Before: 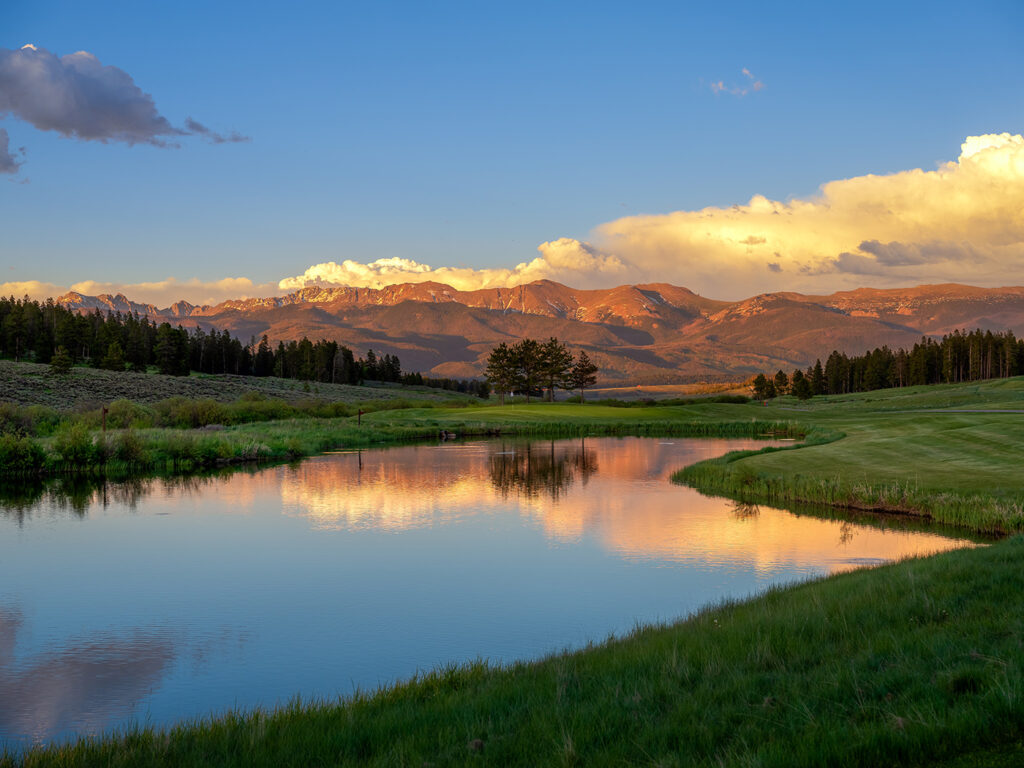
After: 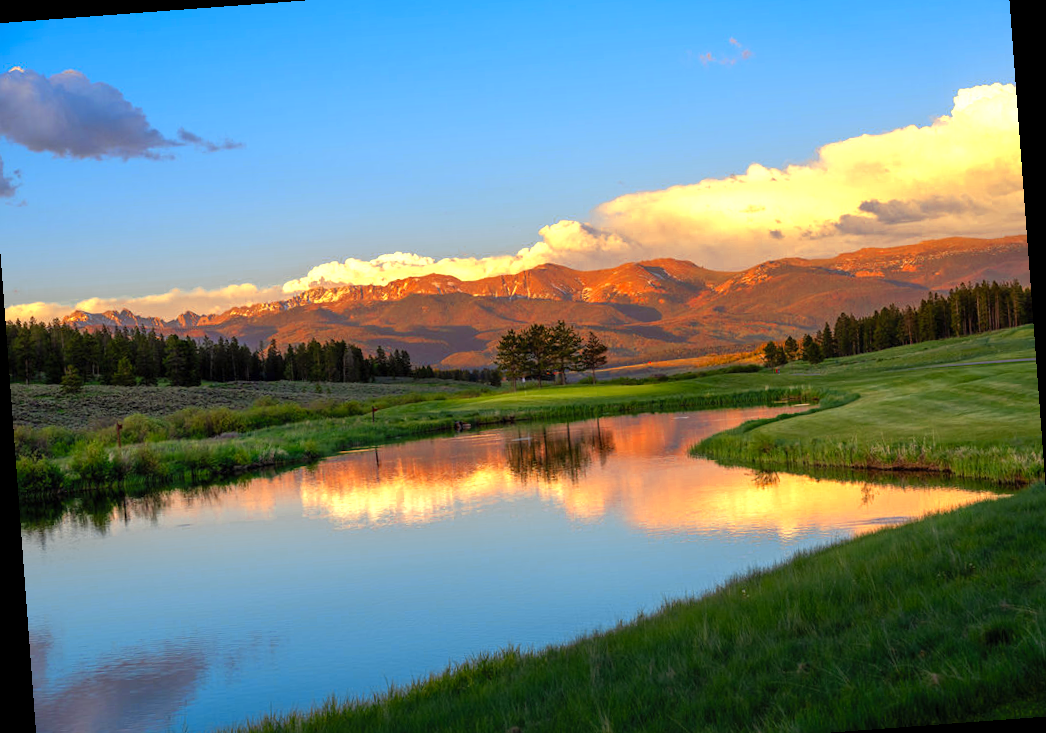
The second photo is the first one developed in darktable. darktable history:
crop: left 1.507%, top 6.147%, right 1.379%, bottom 6.637%
contrast brightness saturation: contrast 0.07, brightness 0.08, saturation 0.18
color zones: curves: ch0 [(0.004, 0.305) (0.261, 0.623) (0.389, 0.399) (0.708, 0.571) (0.947, 0.34)]; ch1 [(0.025, 0.645) (0.229, 0.584) (0.326, 0.551) (0.484, 0.262) (0.757, 0.643)]
rotate and perspective: rotation -4.25°, automatic cropping off
